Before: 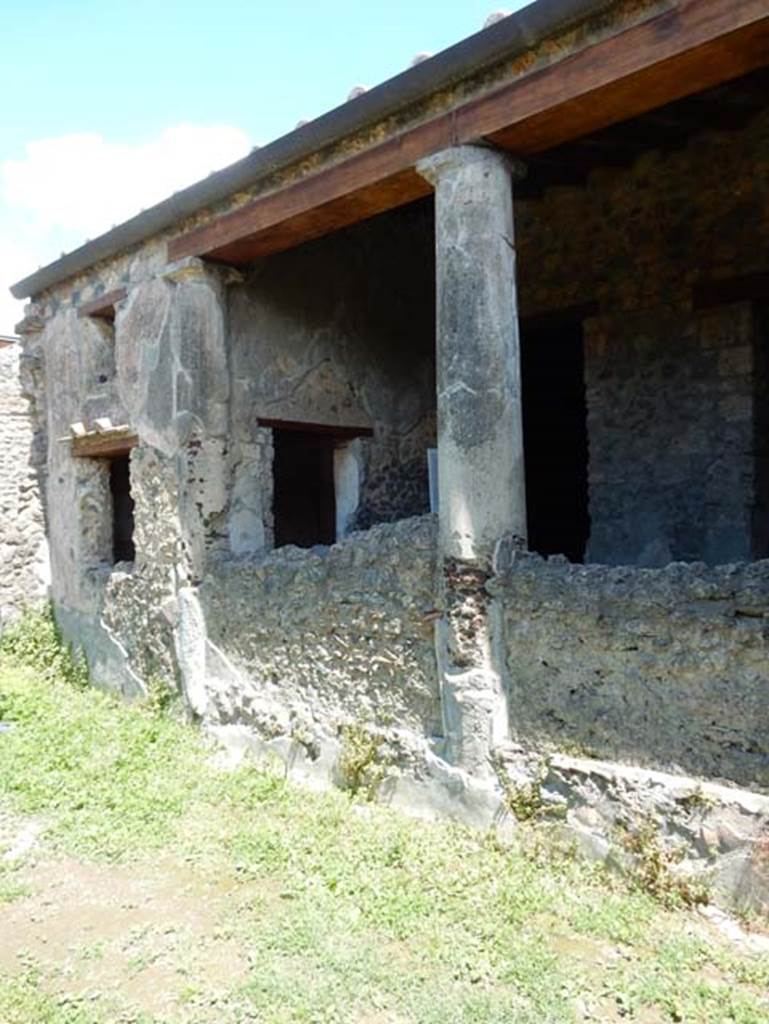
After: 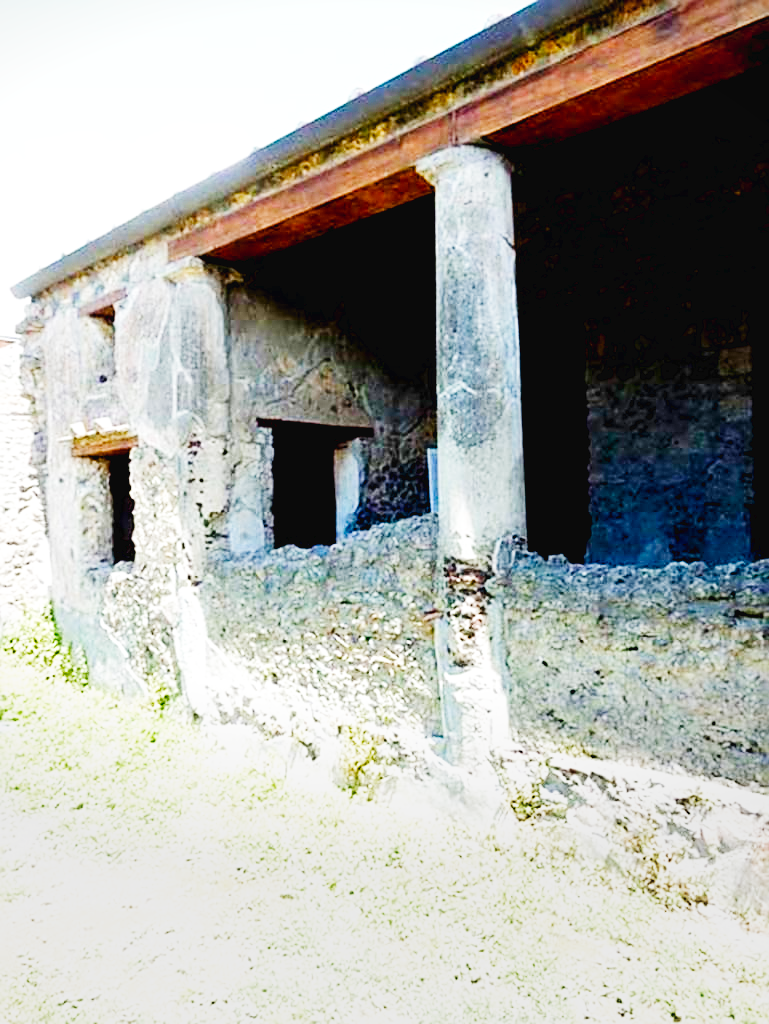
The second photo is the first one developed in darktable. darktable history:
vignetting: fall-off start 99.85%, brightness -0.181, saturation -0.289, center (-0.062, -0.313), width/height ratio 1.323
base curve: curves: ch0 [(0, 0.003) (0.001, 0.002) (0.006, 0.004) (0.02, 0.022) (0.048, 0.086) (0.094, 0.234) (0.162, 0.431) (0.258, 0.629) (0.385, 0.8) (0.548, 0.918) (0.751, 0.988) (1, 1)], preserve colors none
sharpen: on, module defaults
color balance rgb: global offset › luminance -0.843%, linear chroma grading › global chroma 15.034%, perceptual saturation grading › global saturation 0.879%, perceptual saturation grading › highlights -19.754%, perceptual saturation grading › shadows 19.163%, perceptual brilliance grading › mid-tones 9.373%, perceptual brilliance grading › shadows 15.385%
